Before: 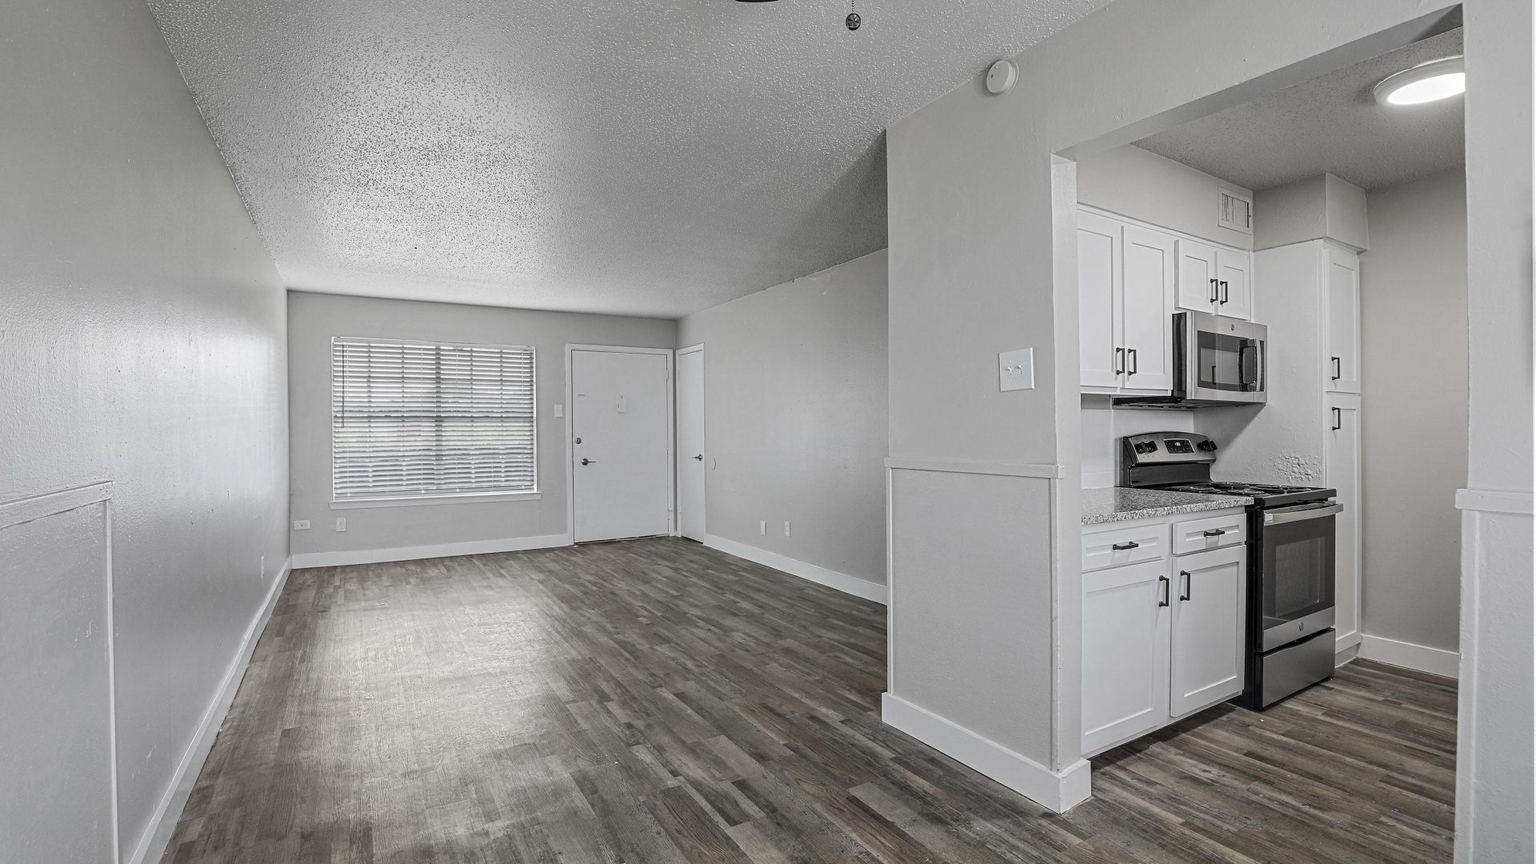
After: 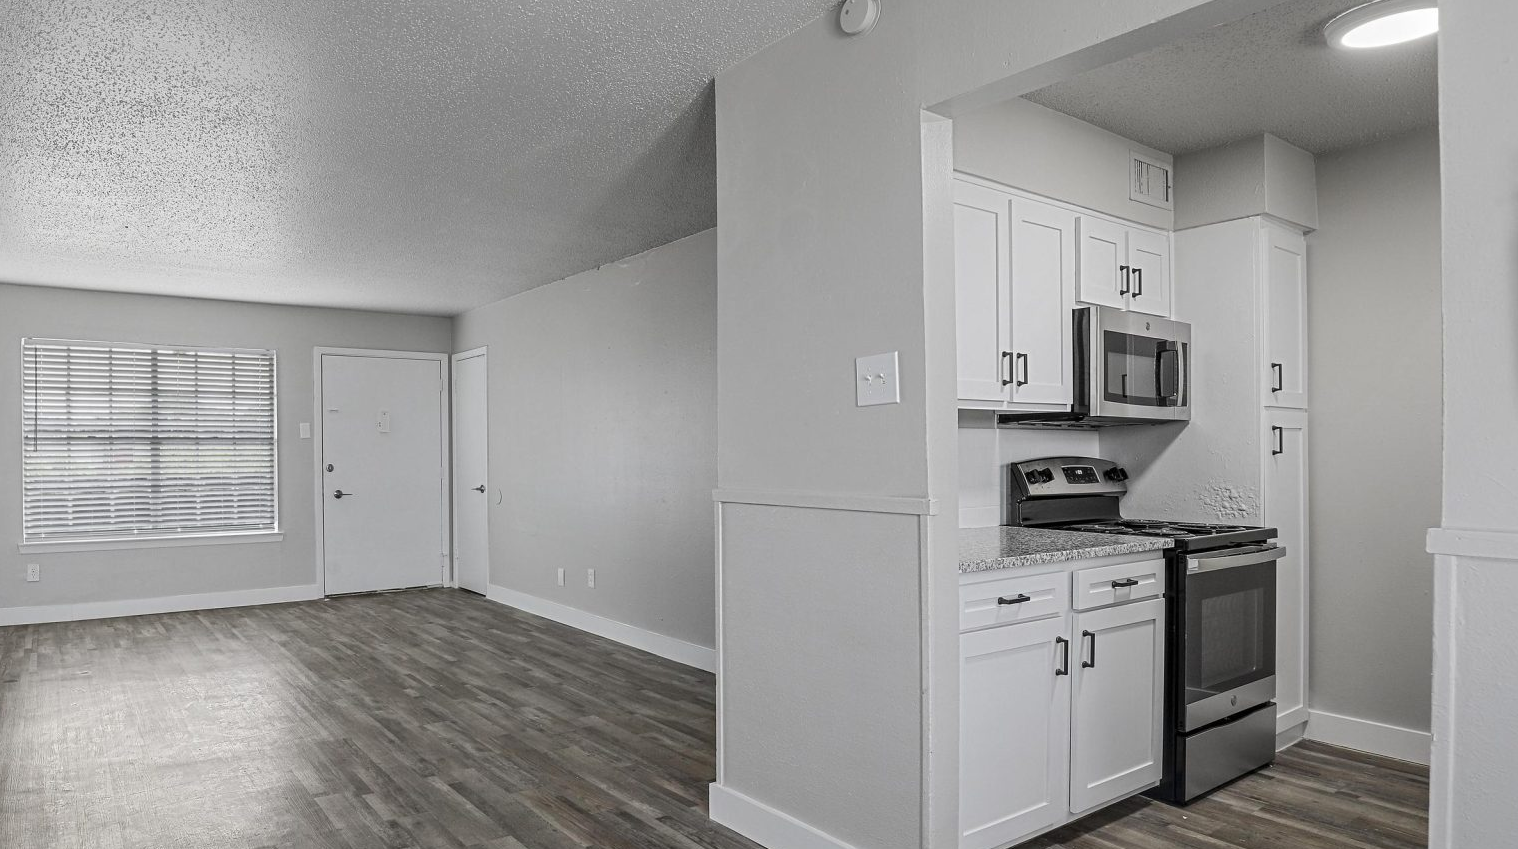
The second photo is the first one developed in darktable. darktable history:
crop and rotate: left 20.514%, top 7.783%, right 0.376%, bottom 13.524%
